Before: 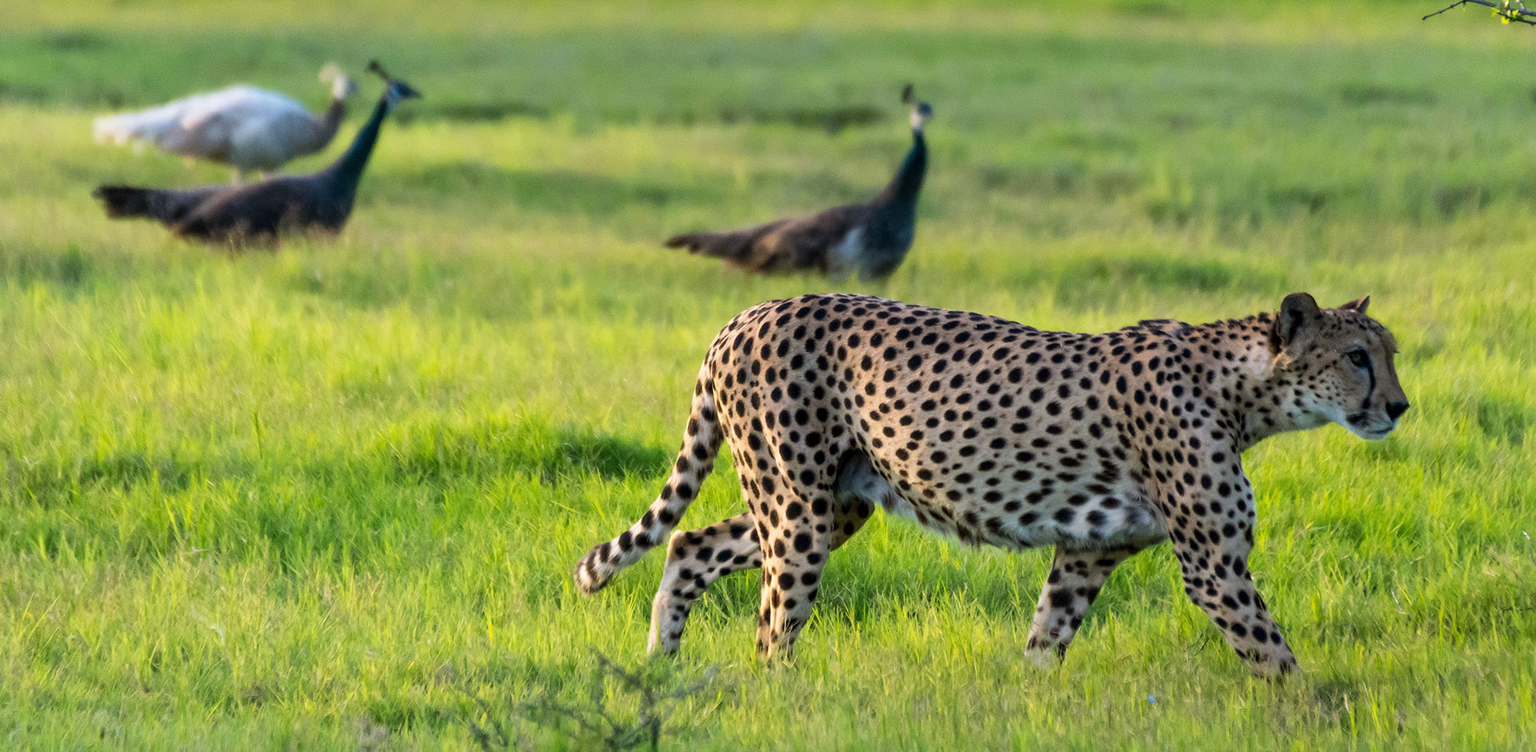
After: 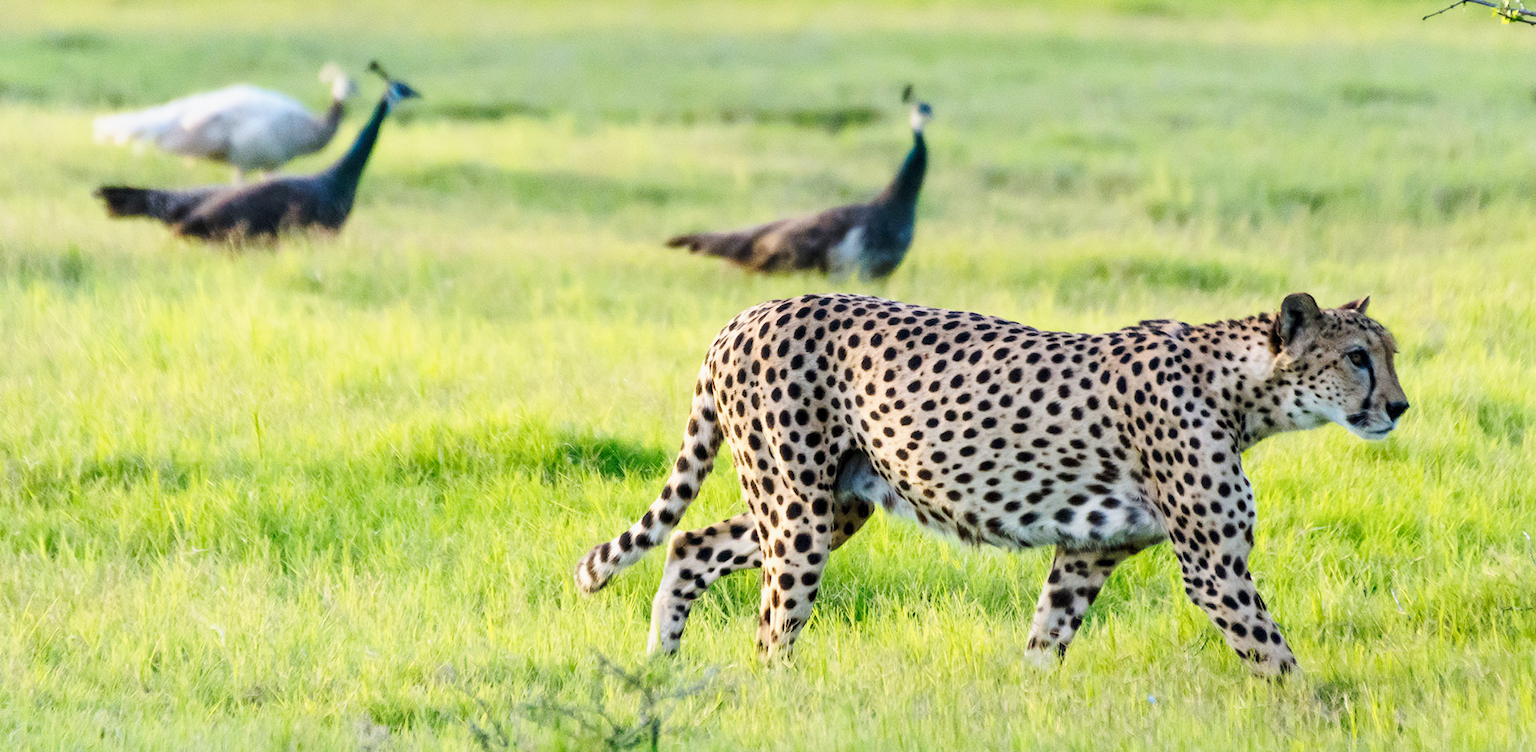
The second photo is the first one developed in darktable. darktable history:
tone equalizer: edges refinement/feathering 500, mask exposure compensation -1.57 EV, preserve details no
base curve: curves: ch0 [(0, 0) (0.025, 0.046) (0.112, 0.277) (0.467, 0.74) (0.814, 0.929) (1, 0.942)], preserve colors none
